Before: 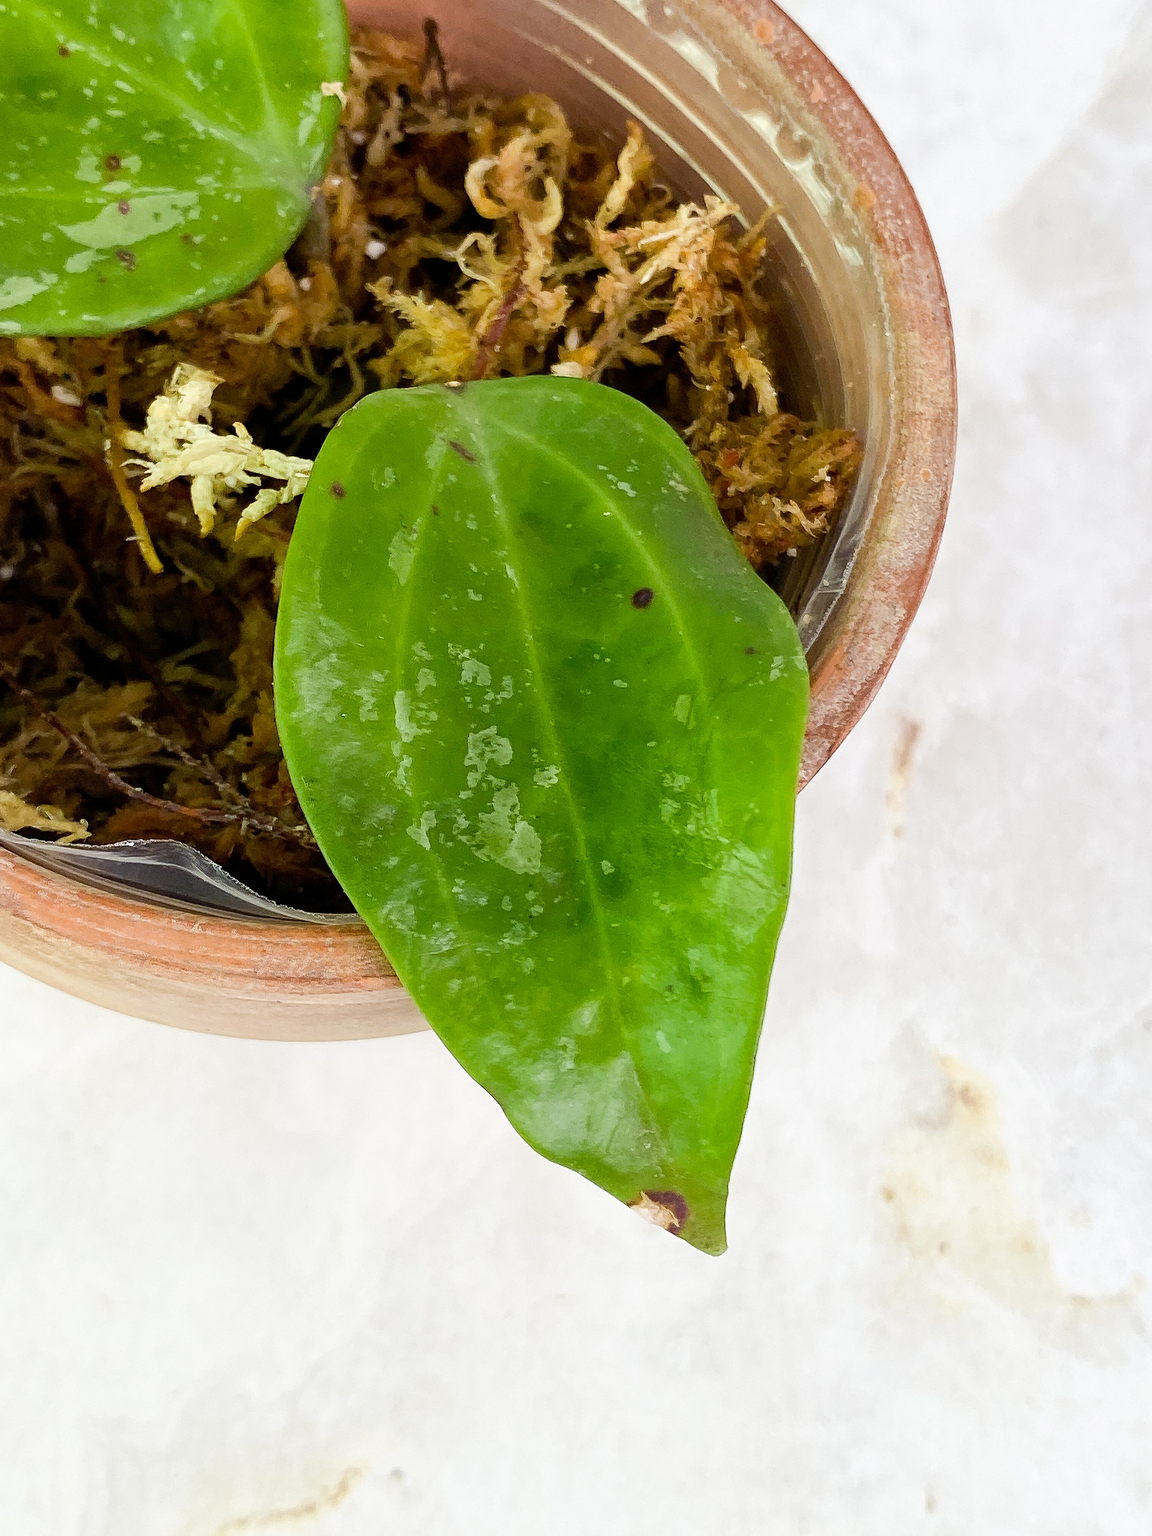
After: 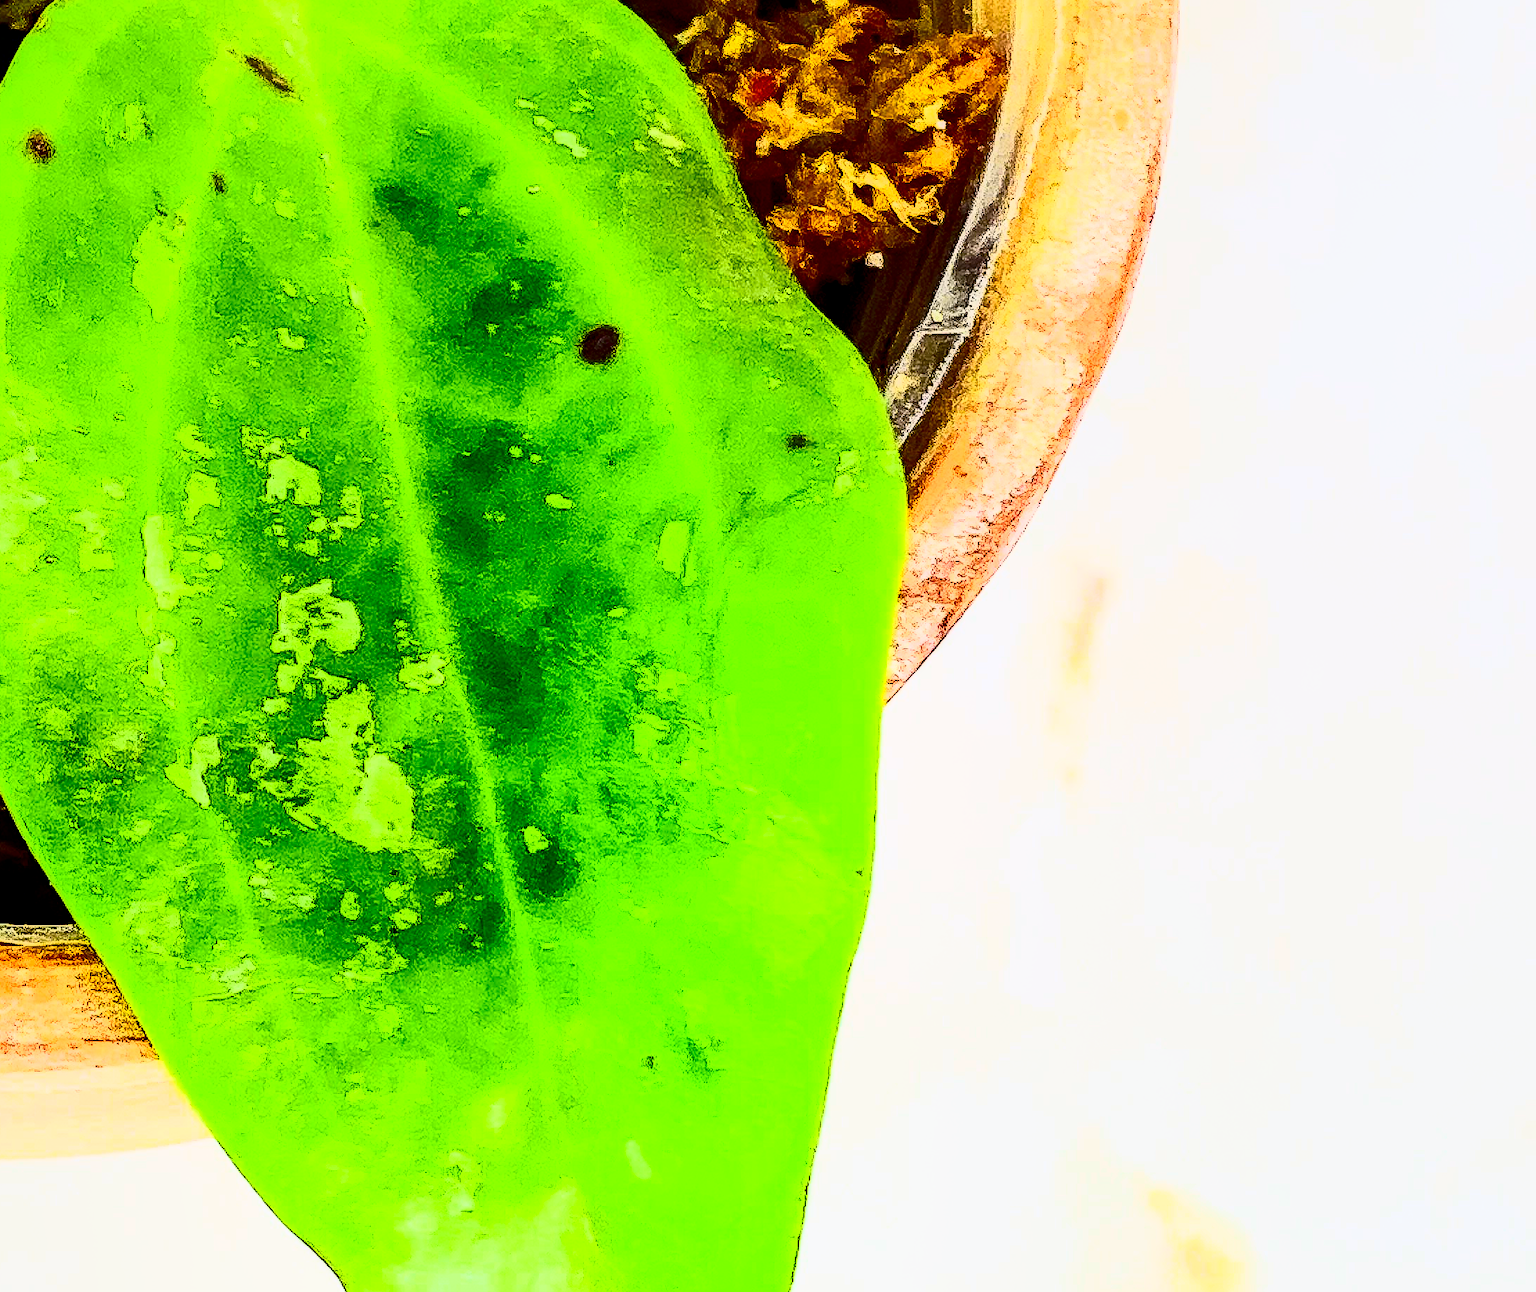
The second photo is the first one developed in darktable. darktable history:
local contrast: highlights 27%, shadows 78%, midtone range 0.745
tone curve: curves: ch0 [(0, 0.023) (0.132, 0.075) (0.251, 0.186) (0.463, 0.461) (0.662, 0.757) (0.854, 0.909) (1, 0.973)]; ch1 [(0, 0) (0.447, 0.411) (0.483, 0.469) (0.498, 0.496) (0.518, 0.514) (0.561, 0.579) (0.604, 0.645) (0.669, 0.73) (0.819, 0.93) (1, 1)]; ch2 [(0, 0) (0.307, 0.315) (0.425, 0.438) (0.483, 0.477) (0.503, 0.503) (0.526, 0.534) (0.567, 0.569) (0.617, 0.674) (0.703, 0.797) (0.985, 0.966)], color space Lab, independent channels, preserve colors none
crop and rotate: left 27.511%, top 26.777%, bottom 27.469%
contrast brightness saturation: contrast 0.827, brightness 0.583, saturation 0.601
sharpen: on, module defaults
